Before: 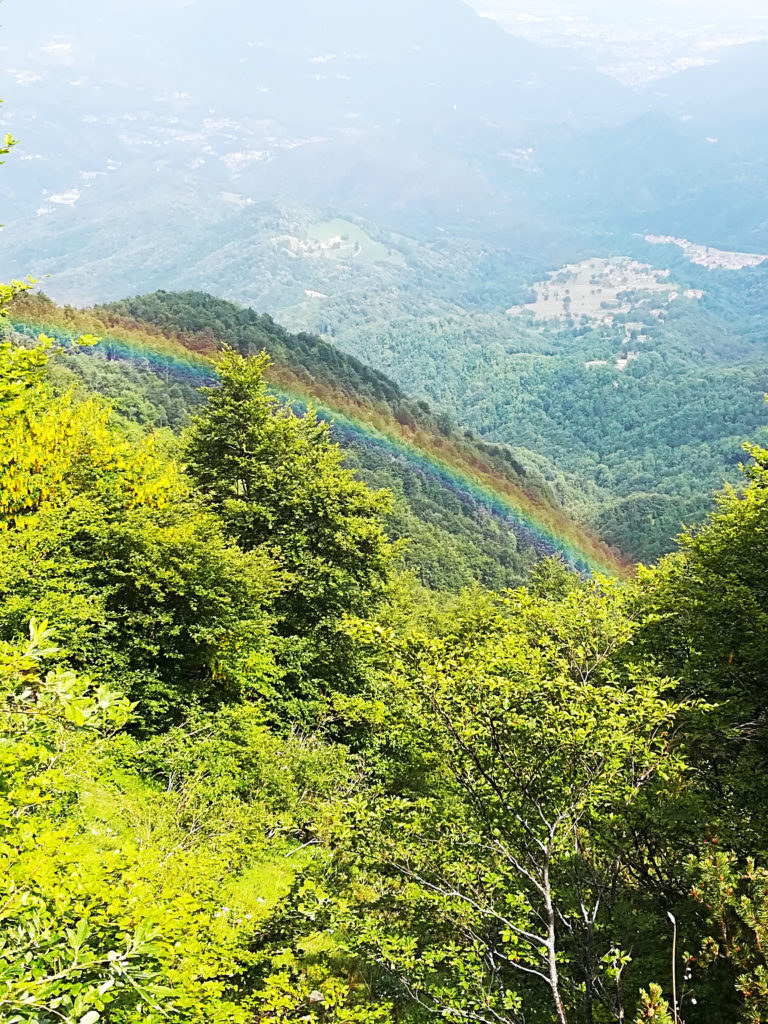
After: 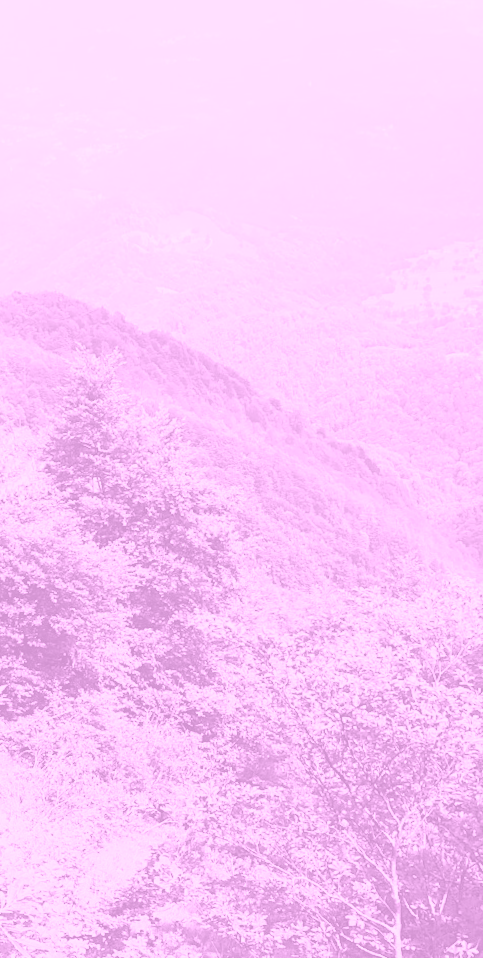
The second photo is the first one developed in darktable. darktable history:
crop and rotate: left 14.436%, right 18.898%
colorize: hue 331.2°, saturation 75%, source mix 30.28%, lightness 70.52%, version 1
rotate and perspective: rotation 0.062°, lens shift (vertical) 0.115, lens shift (horizontal) -0.133, crop left 0.047, crop right 0.94, crop top 0.061, crop bottom 0.94
white balance: red 0.988, blue 1.017
